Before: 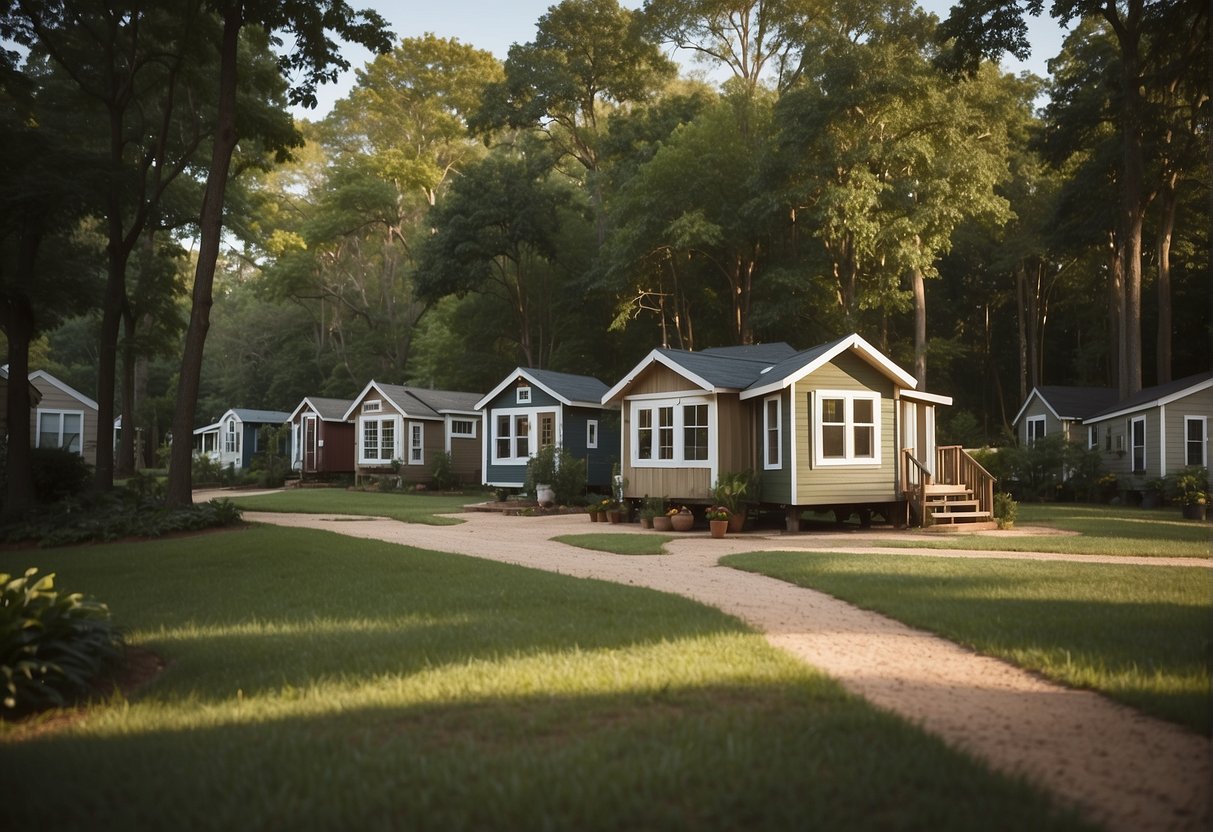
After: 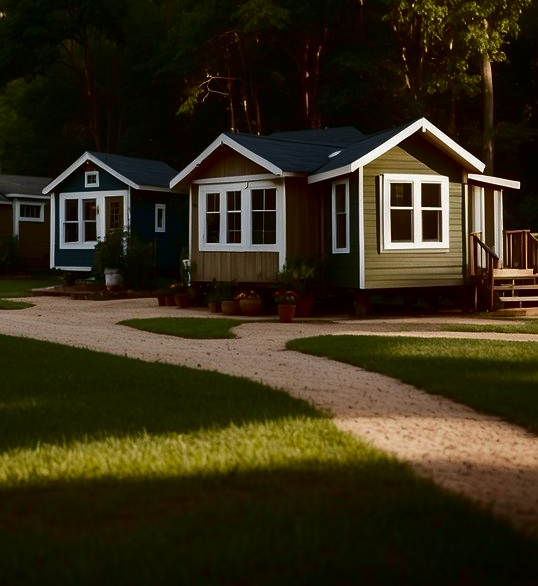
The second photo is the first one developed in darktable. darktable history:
crop: left 35.616%, top 26.024%, right 19.951%, bottom 3.44%
contrast brightness saturation: contrast 0.091, brightness -0.574, saturation 0.169
